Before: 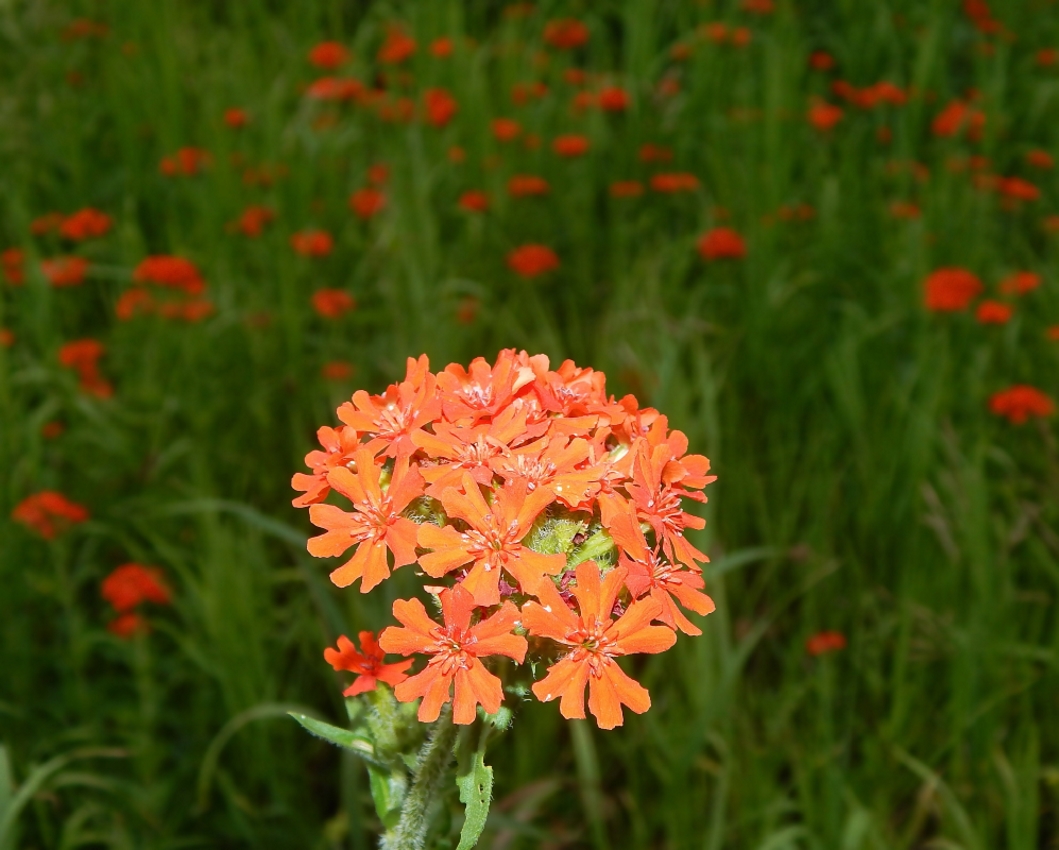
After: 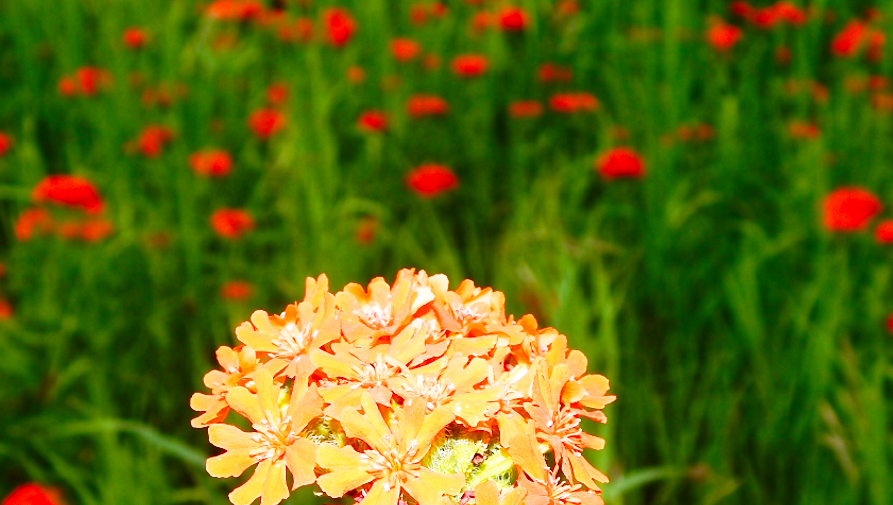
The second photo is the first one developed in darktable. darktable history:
base curve: curves: ch0 [(0, 0) (0.007, 0.004) (0.027, 0.03) (0.046, 0.07) (0.207, 0.54) (0.442, 0.872) (0.673, 0.972) (1, 1)], preserve colors none
crop and rotate: left 9.671%, top 9.569%, right 5.982%, bottom 30.913%
